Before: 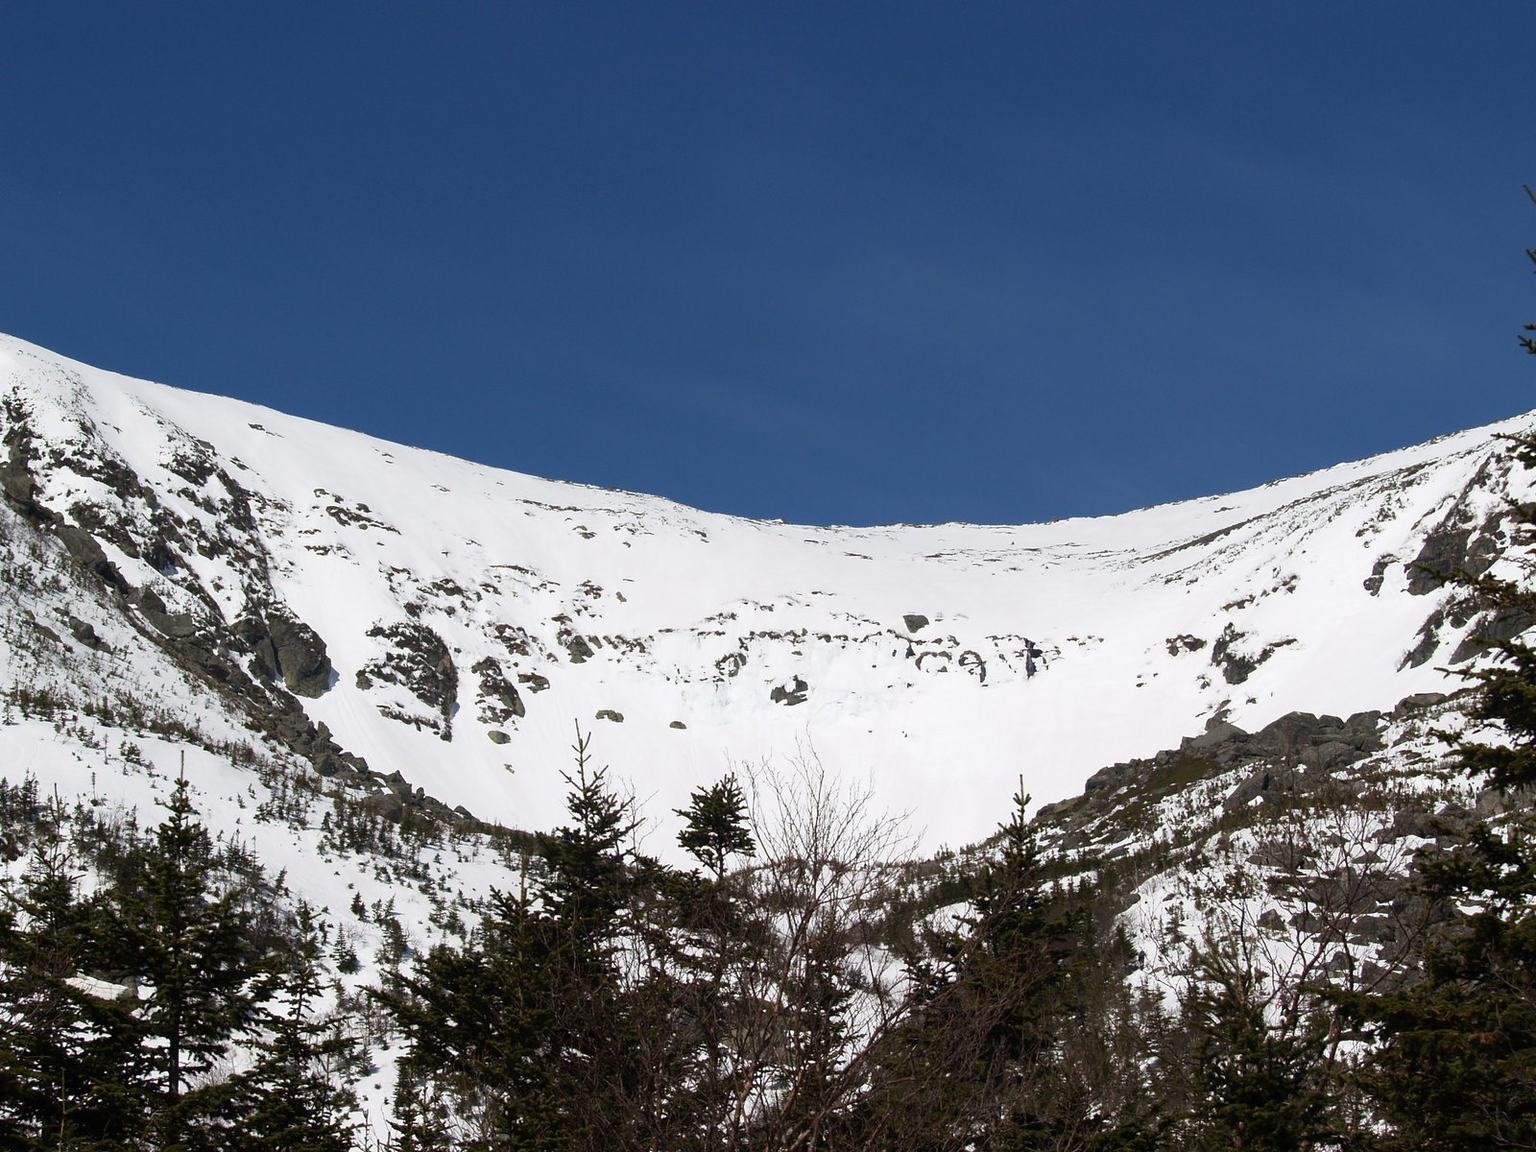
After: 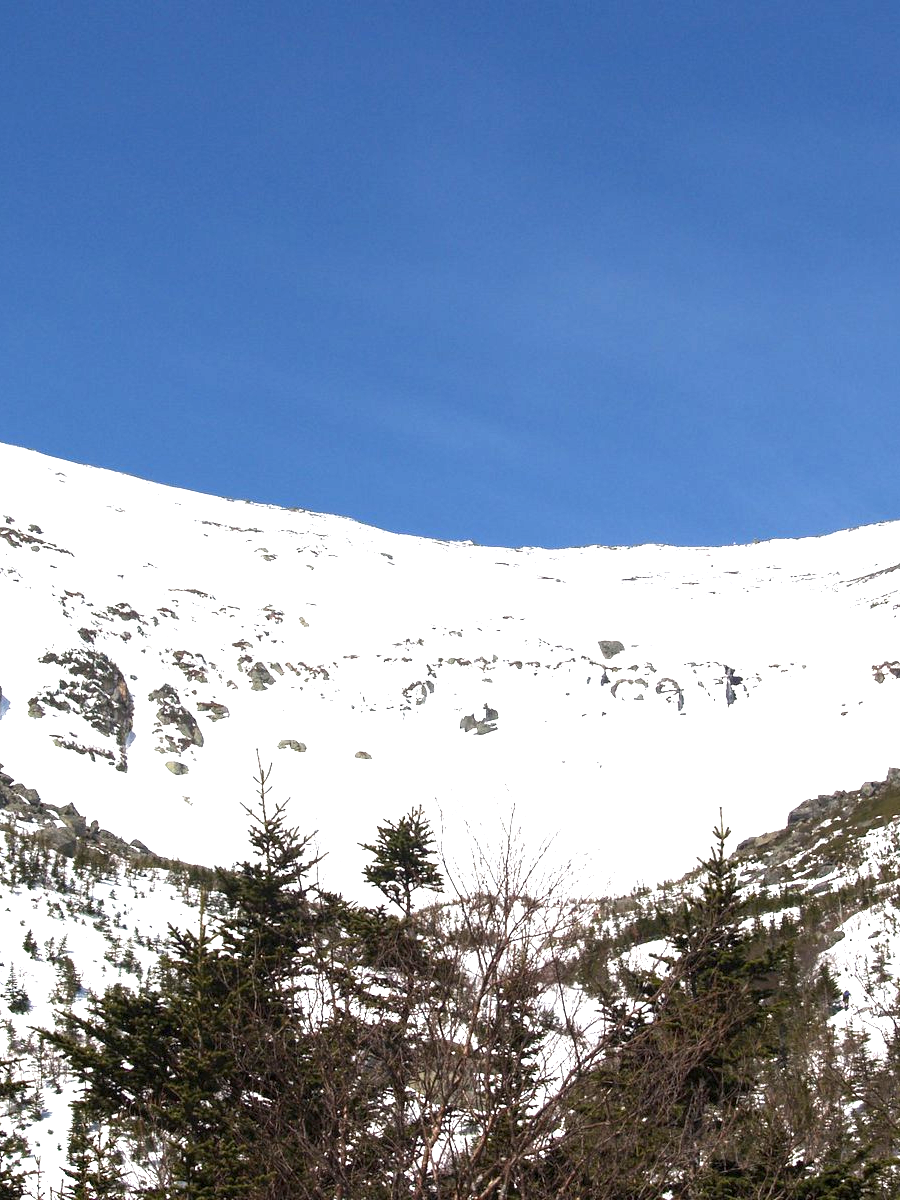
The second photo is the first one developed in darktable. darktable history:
tone equalizer: on, module defaults
crop: left 21.496%, right 22.254%
exposure: black level correction 0, exposure 1.4 EV, compensate highlight preservation false
local contrast: highlights 100%, shadows 100%, detail 120%, midtone range 0.2
